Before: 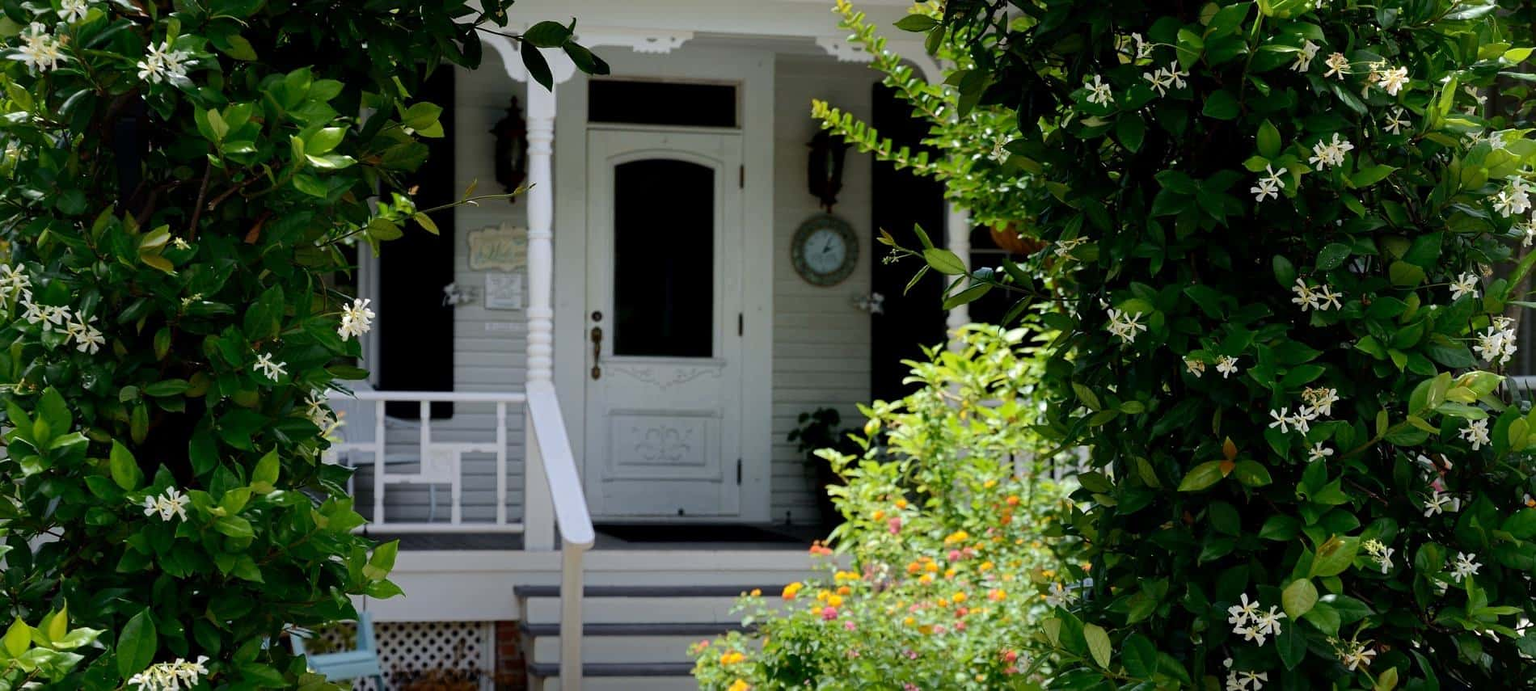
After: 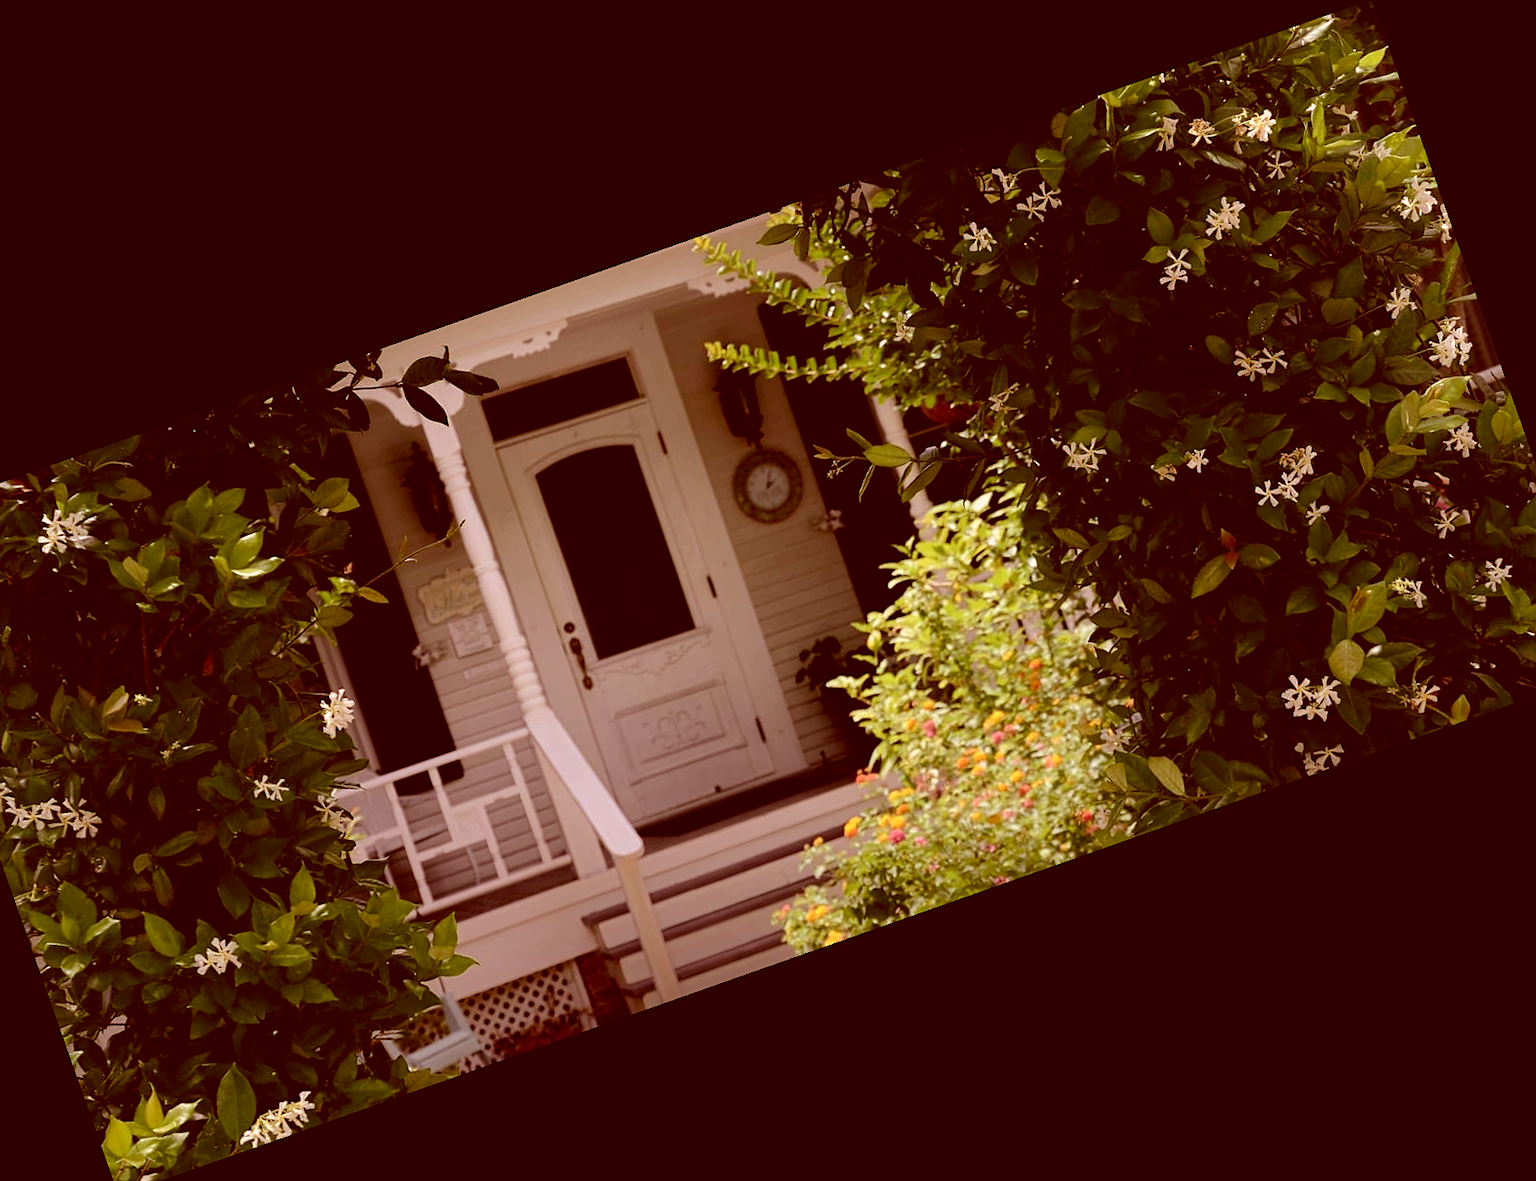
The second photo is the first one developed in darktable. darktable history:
crop and rotate: angle 19.43°, left 6.812%, right 4.125%, bottom 1.087%
sharpen: amount 0.2
color correction: highlights a* 9.03, highlights b* 8.71, shadows a* 40, shadows b* 40, saturation 0.8
